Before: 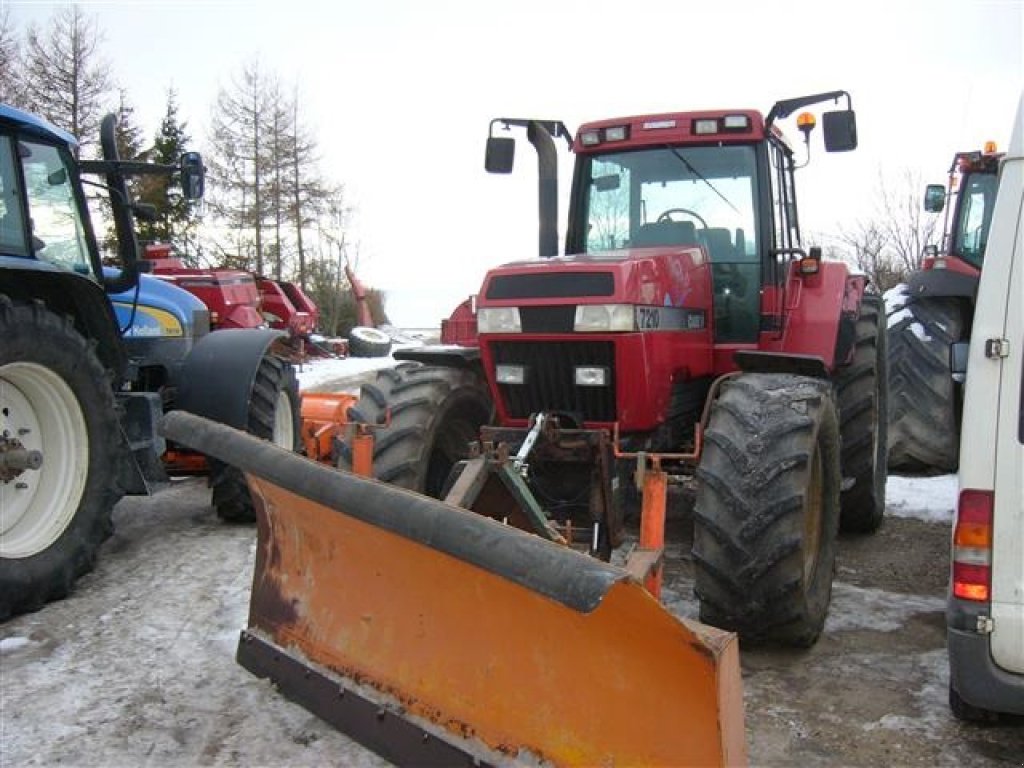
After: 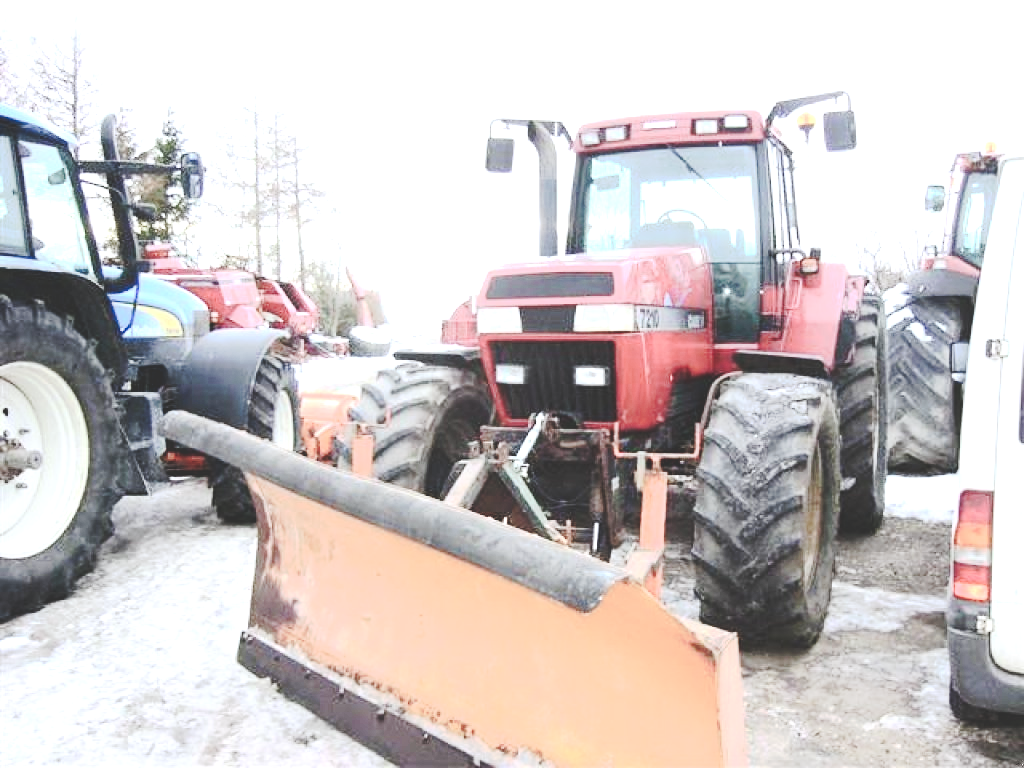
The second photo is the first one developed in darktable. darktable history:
contrast brightness saturation: contrast 0.241, brightness 0.251, saturation 0.391
tone curve: curves: ch0 [(0, 0) (0.003, 0.174) (0.011, 0.178) (0.025, 0.182) (0.044, 0.185) (0.069, 0.191) (0.1, 0.194) (0.136, 0.199) (0.177, 0.219) (0.224, 0.246) (0.277, 0.284) (0.335, 0.35) (0.399, 0.43) (0.468, 0.539) (0.543, 0.637) (0.623, 0.711) (0.709, 0.799) (0.801, 0.865) (0.898, 0.914) (1, 1)], preserve colors none
color balance rgb: shadows lift › chroma 3.003%, shadows lift › hue 277.98°, highlights gain › luminance 17.035%, highlights gain › chroma 2.871%, highlights gain › hue 260.39°, perceptual saturation grading › global saturation -28.871%, perceptual saturation grading › highlights -20.84%, perceptual saturation grading › mid-tones -23.803%, perceptual saturation grading › shadows -22.985%, global vibrance 20%
exposure: black level correction 0, exposure 1.199 EV, compensate highlight preservation false
